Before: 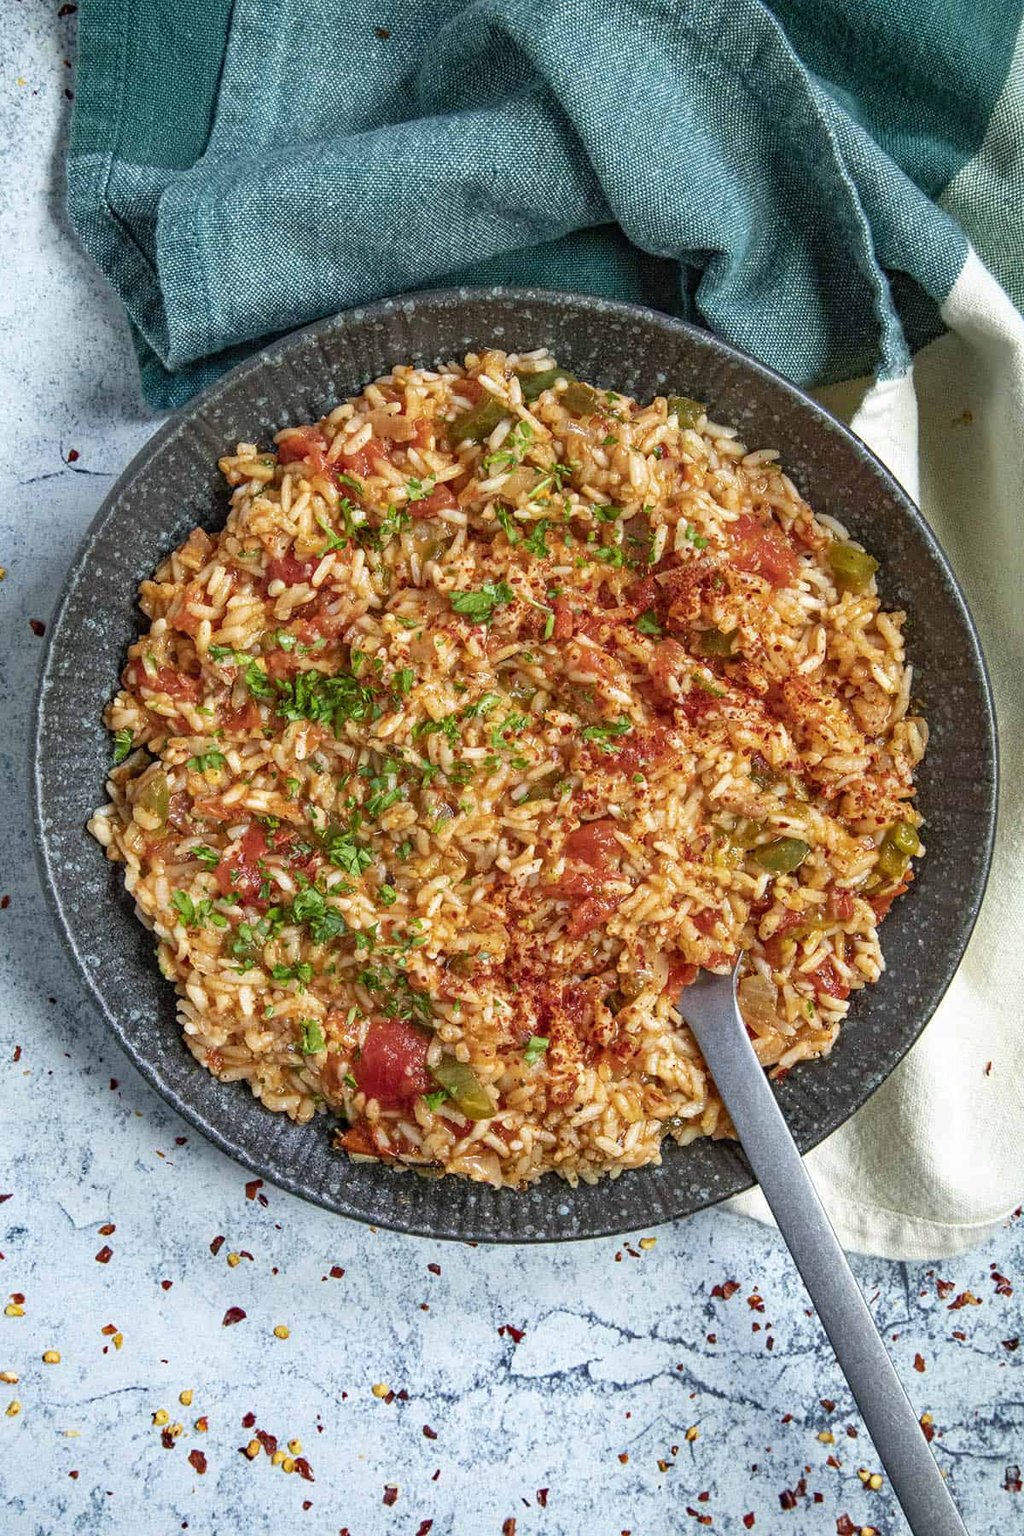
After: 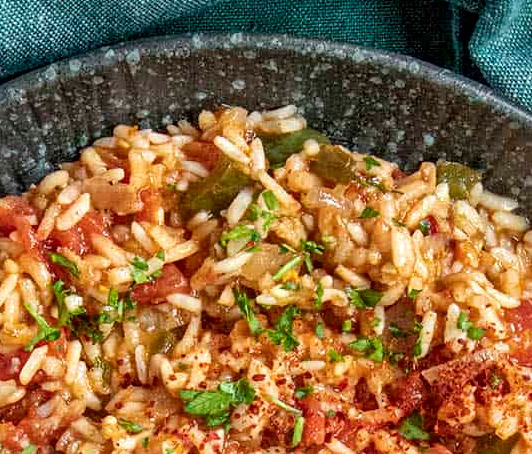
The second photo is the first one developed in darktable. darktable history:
crop: left 28.871%, top 16.851%, right 26.767%, bottom 57.878%
local contrast: mode bilateral grid, contrast 20, coarseness 21, detail 150%, midtone range 0.2
